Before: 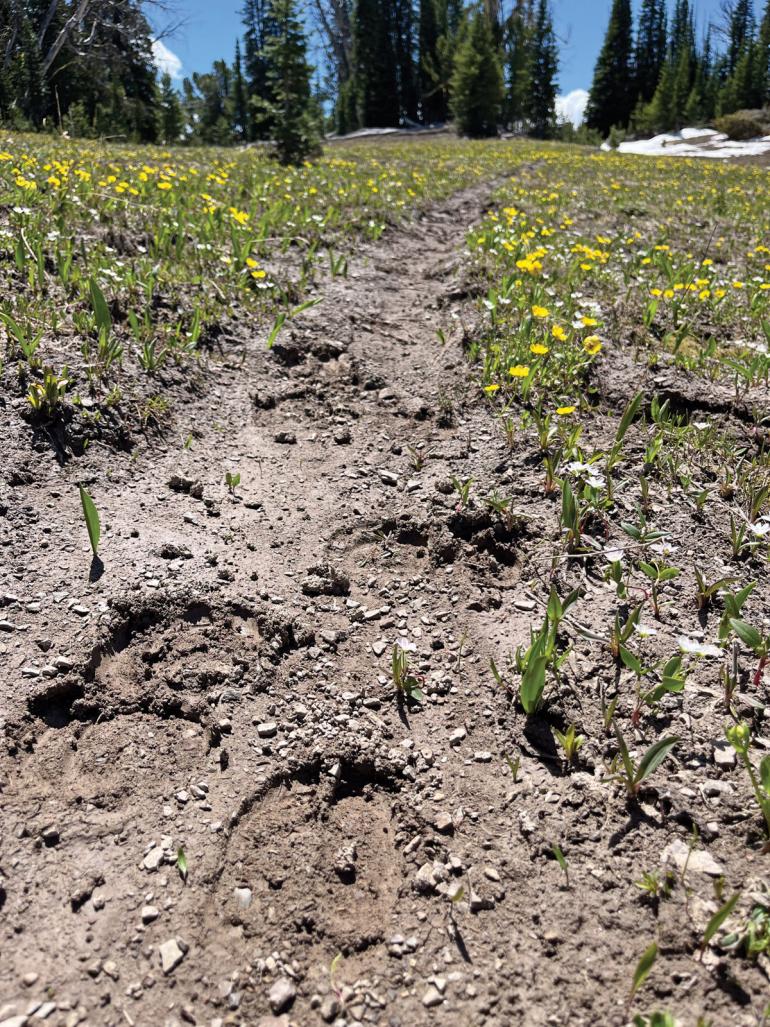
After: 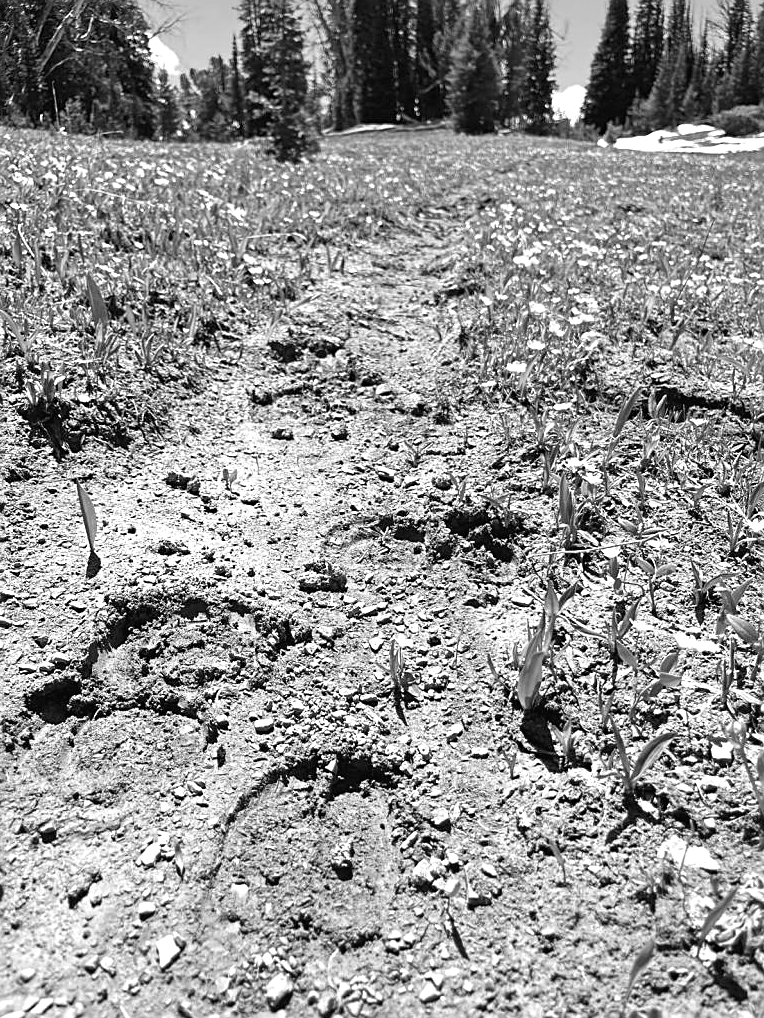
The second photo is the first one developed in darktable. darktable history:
color correction: highlights a* 15, highlights b* 31.55
white balance: emerald 1
crop: left 0.434%, top 0.485%, right 0.244%, bottom 0.386%
color balance: lift [1.001, 1.007, 1, 0.993], gamma [1.023, 1.026, 1.01, 0.974], gain [0.964, 1.059, 1.073, 0.927]
exposure: black level correction 0, exposure 0.7 EV, compensate exposure bias true, compensate highlight preservation false
sharpen: on, module defaults
monochrome: a 1.94, b -0.638
